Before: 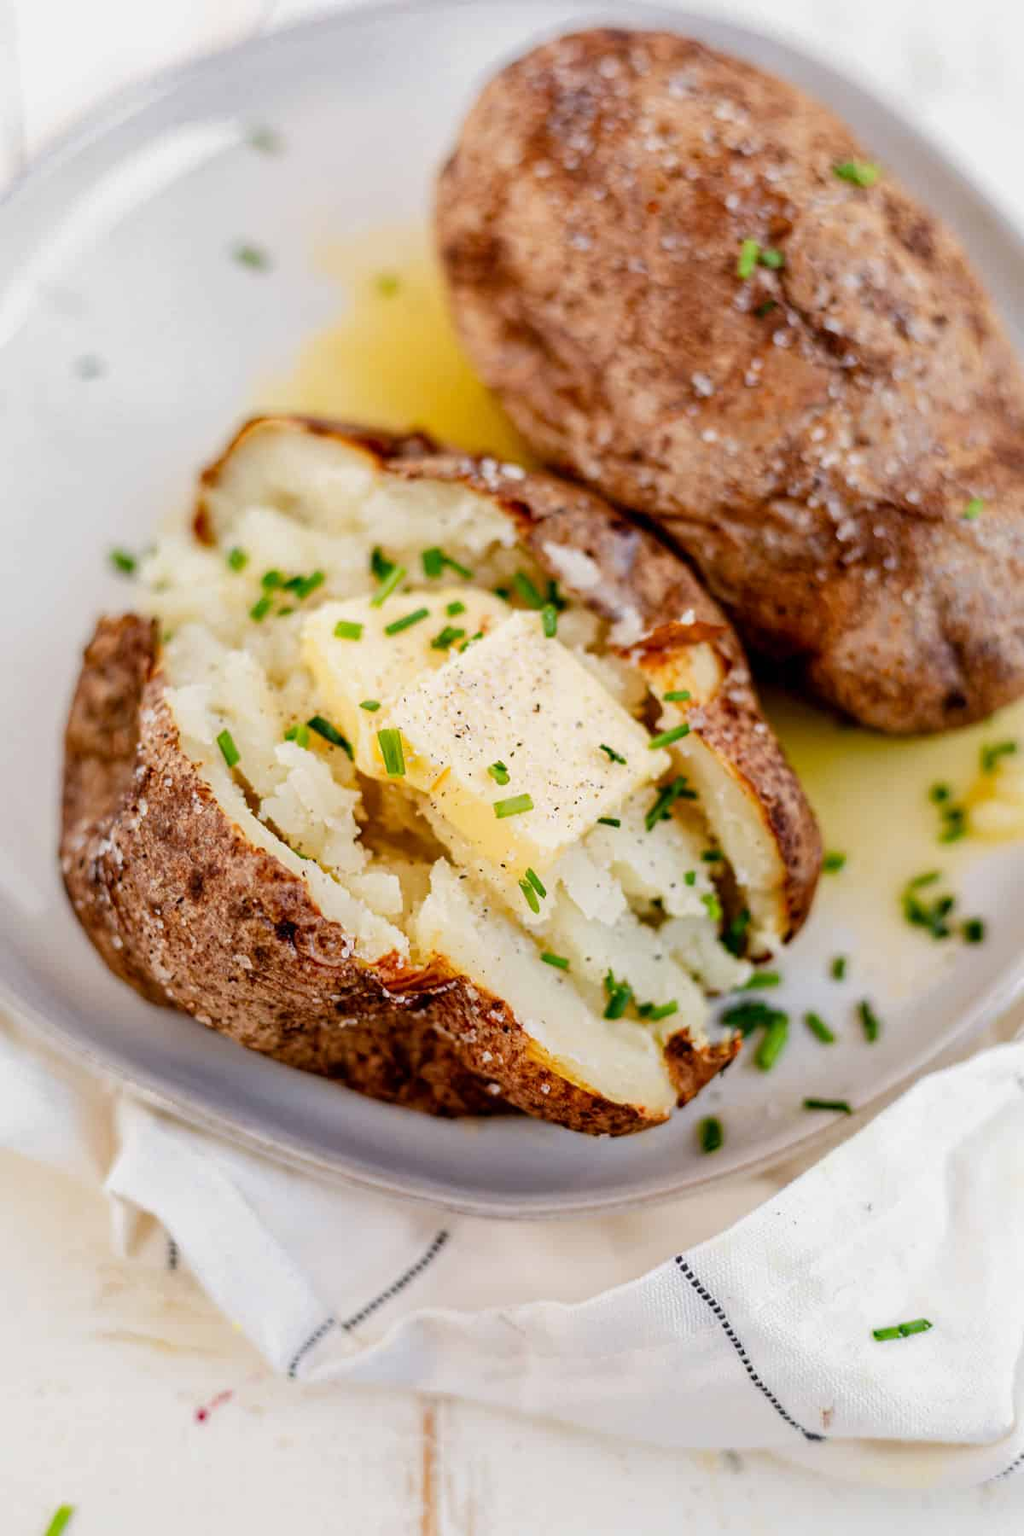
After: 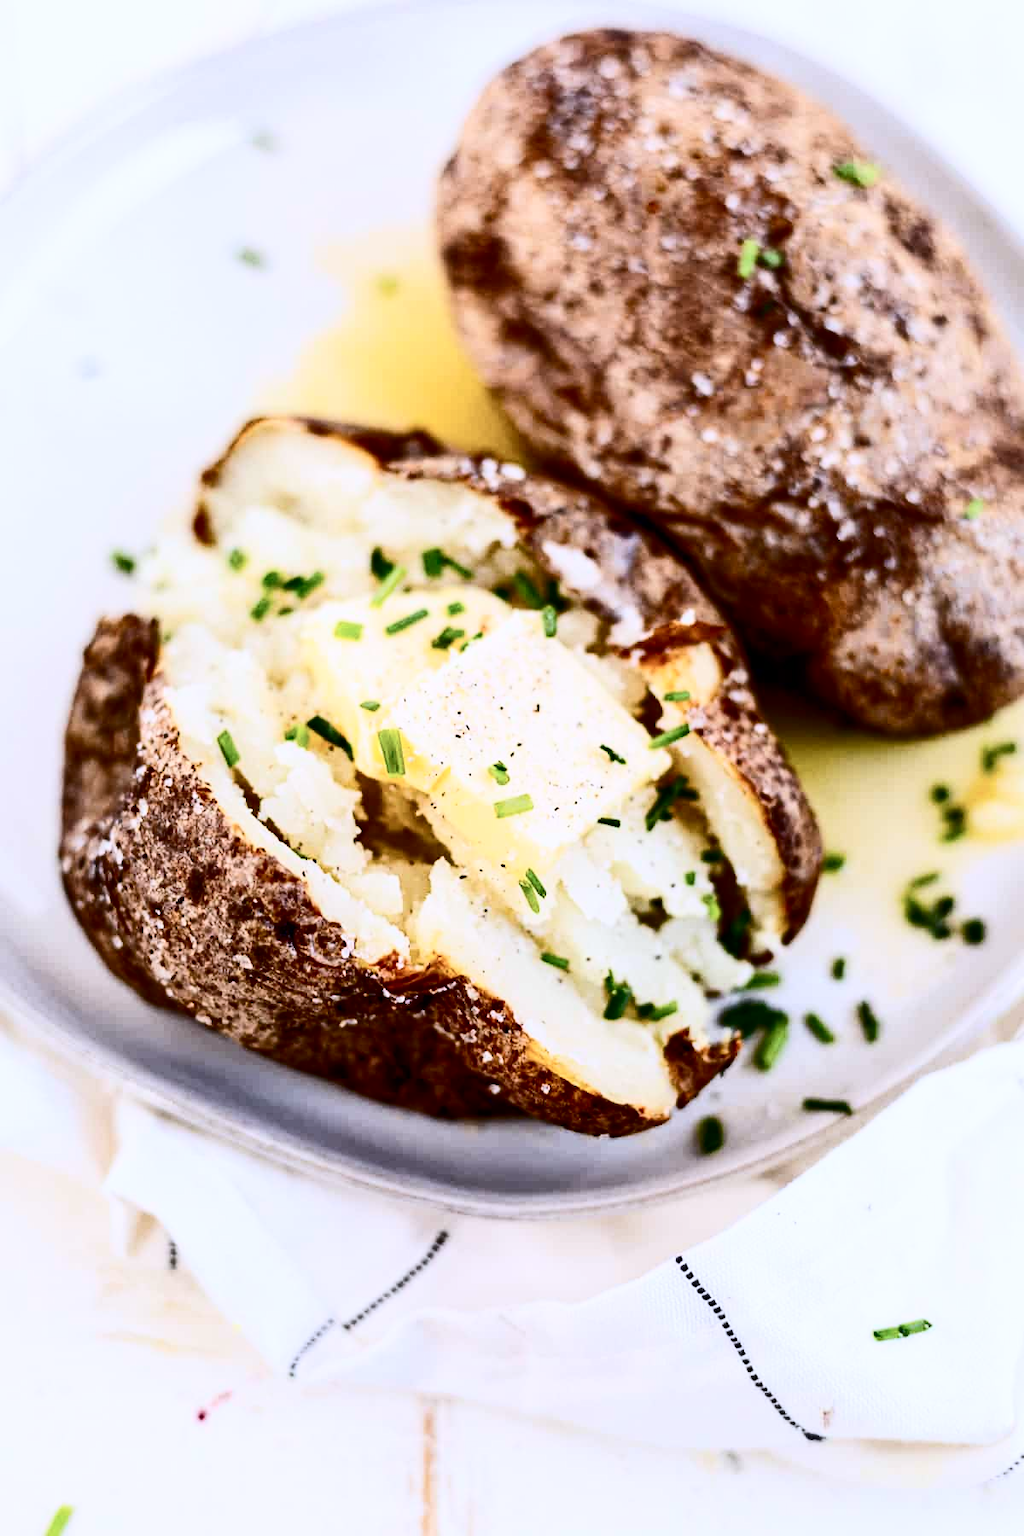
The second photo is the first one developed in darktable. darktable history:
white balance: red 0.967, blue 1.119, emerald 0.756
contrast brightness saturation: contrast 0.5, saturation -0.1
